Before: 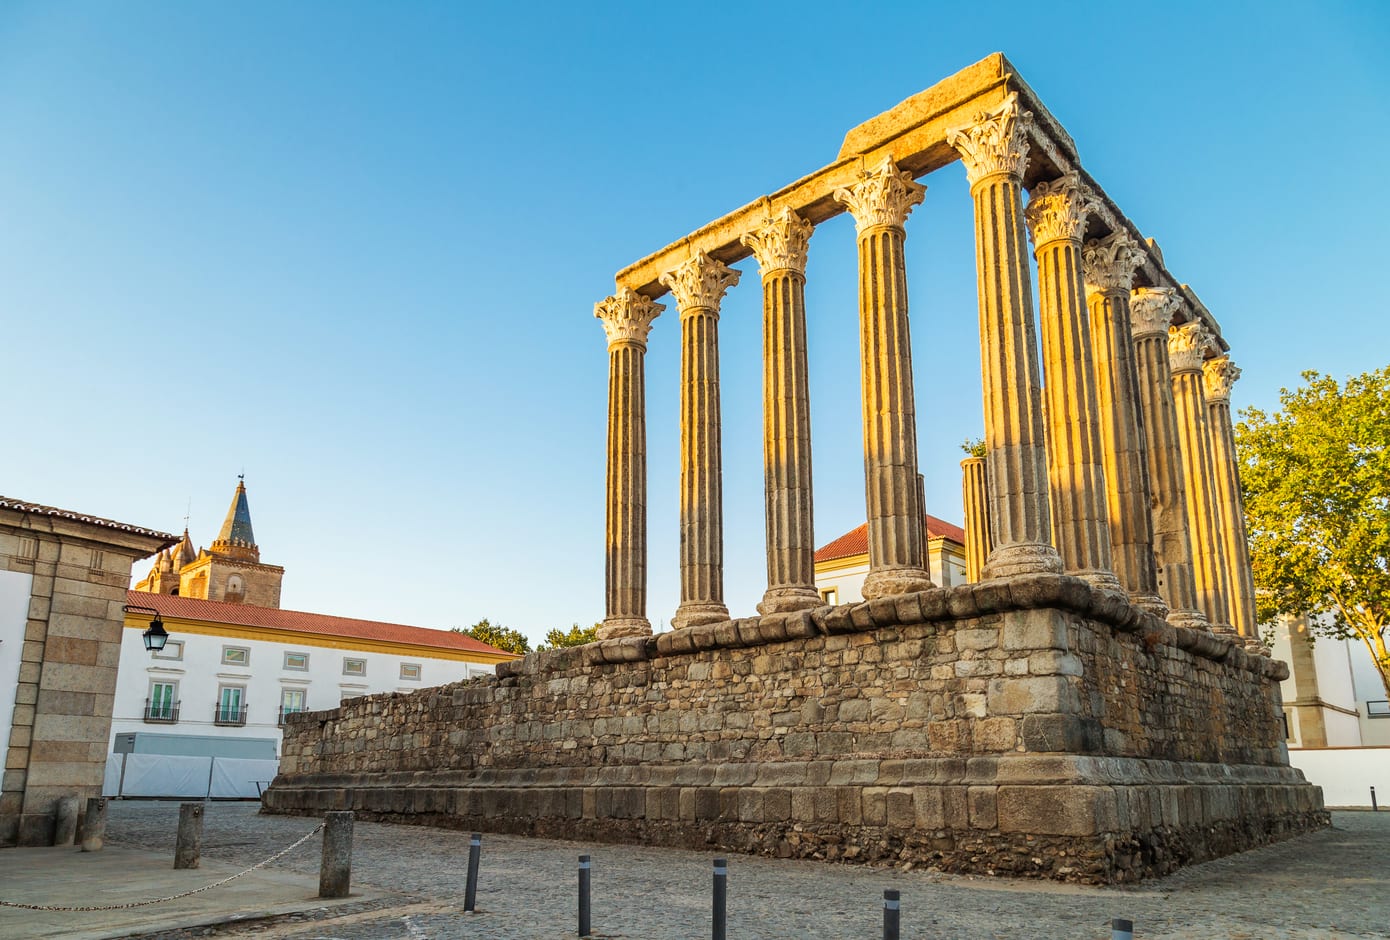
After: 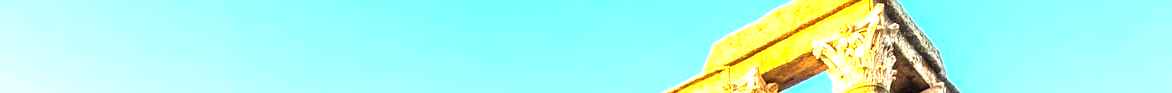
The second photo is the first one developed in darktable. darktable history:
exposure: black level correction 0.001, exposure 1.646 EV, compensate exposure bias true, compensate highlight preservation false
crop and rotate: left 9.644%, top 9.491%, right 6.021%, bottom 80.509%
